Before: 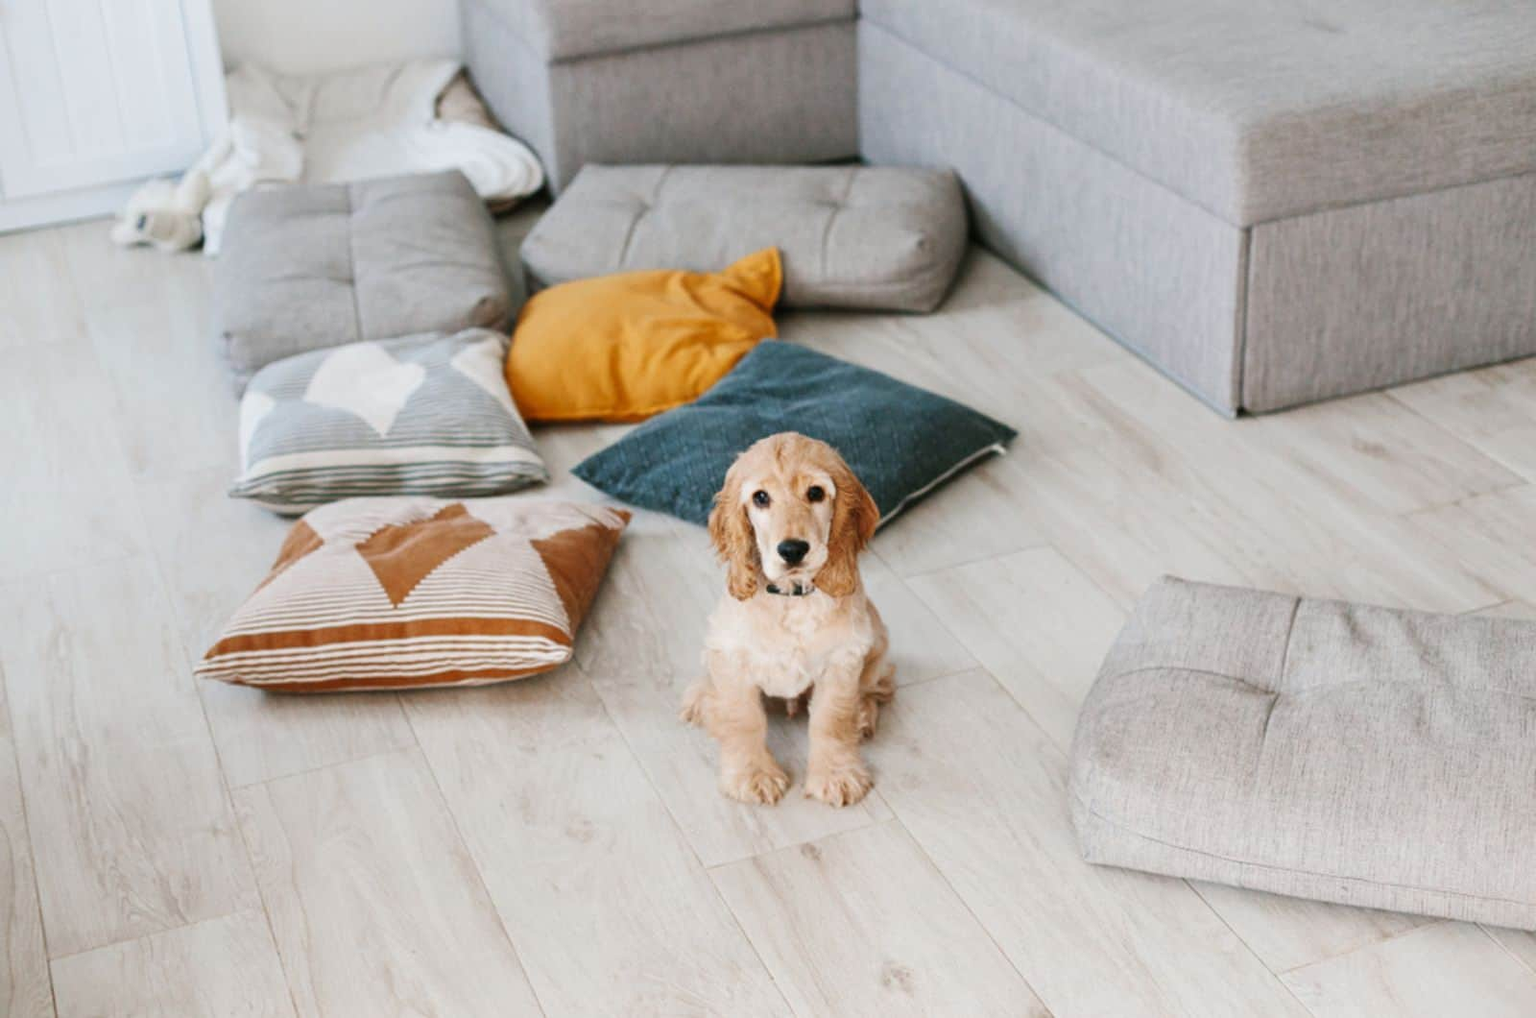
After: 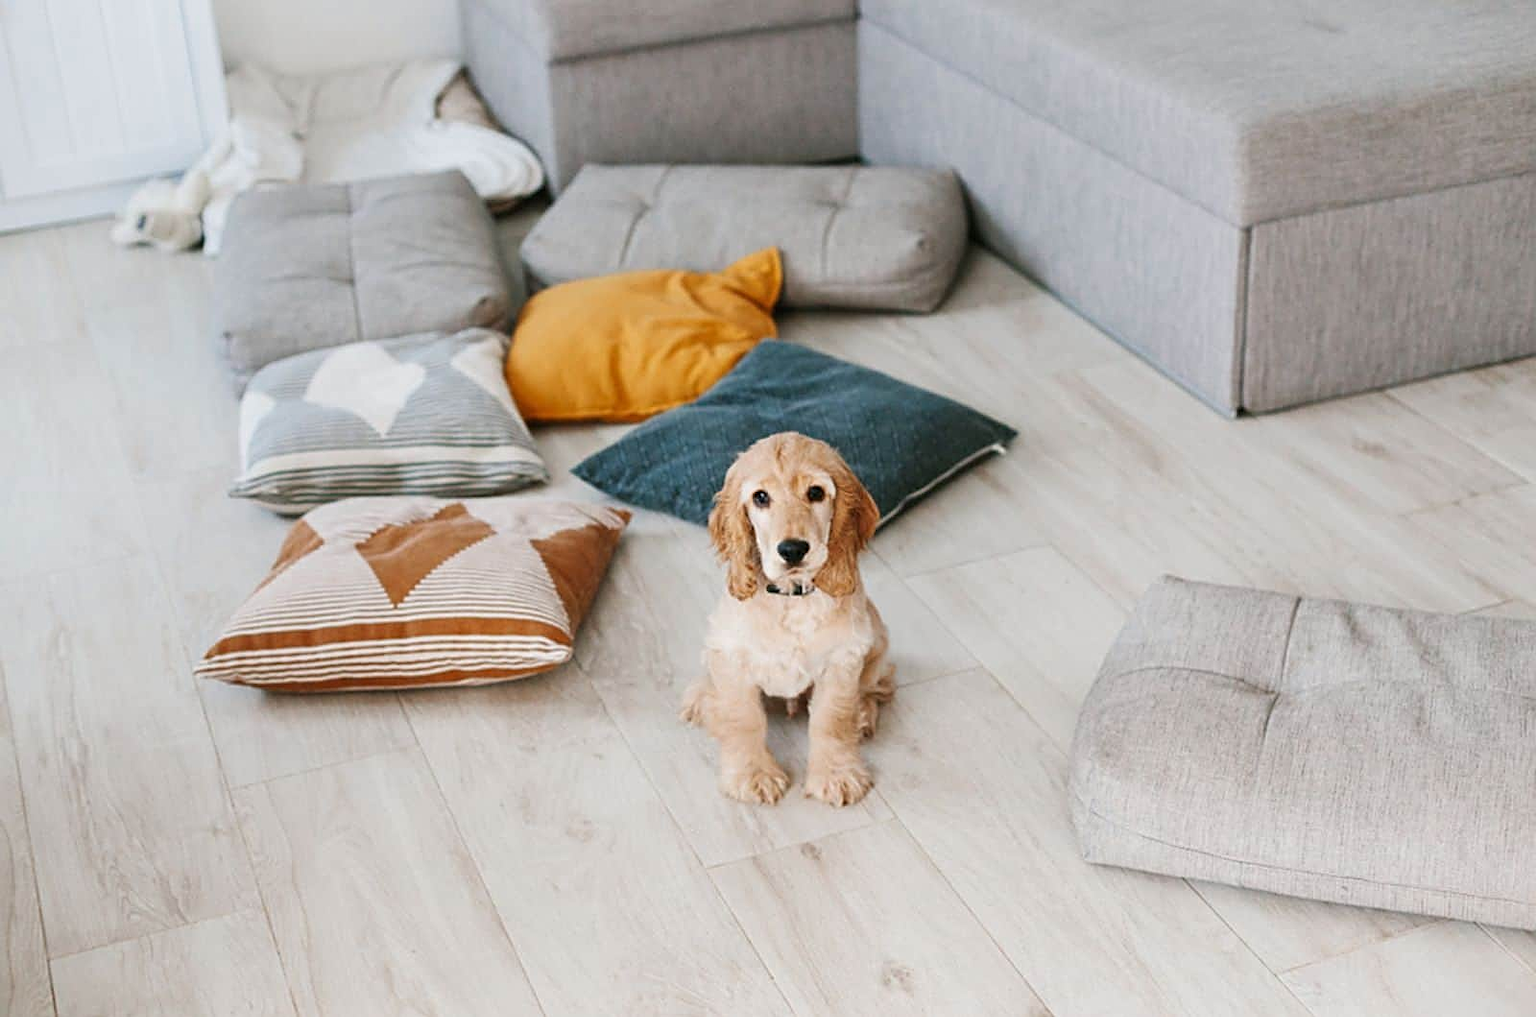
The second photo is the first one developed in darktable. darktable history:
sharpen: on, module defaults
color zones: curves: ch0 [(0, 0.5) (0.143, 0.5) (0.286, 0.5) (0.429, 0.495) (0.571, 0.437) (0.714, 0.44) (0.857, 0.496) (1, 0.5)]
